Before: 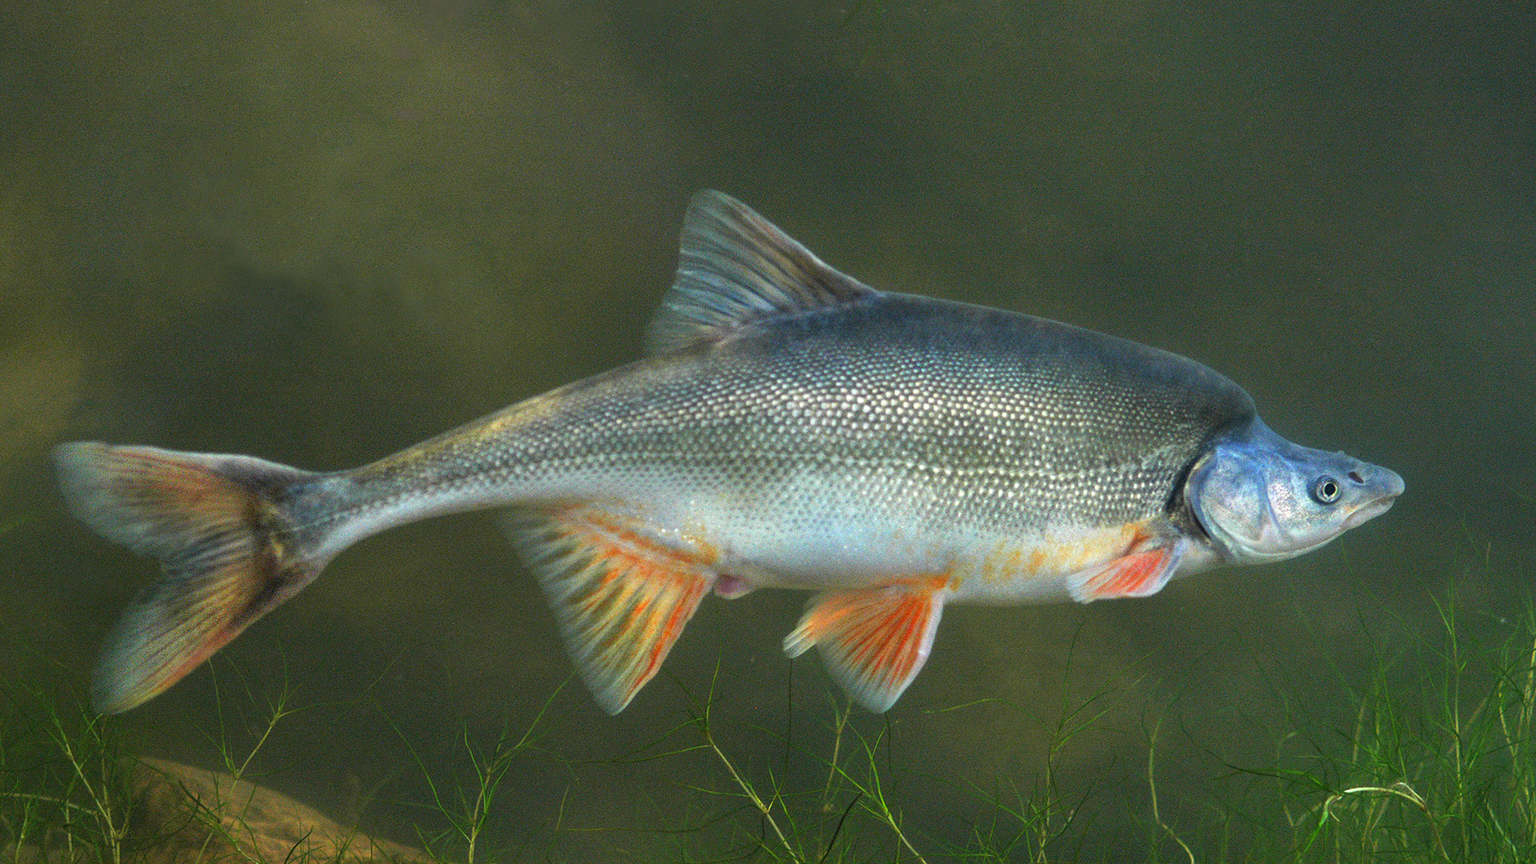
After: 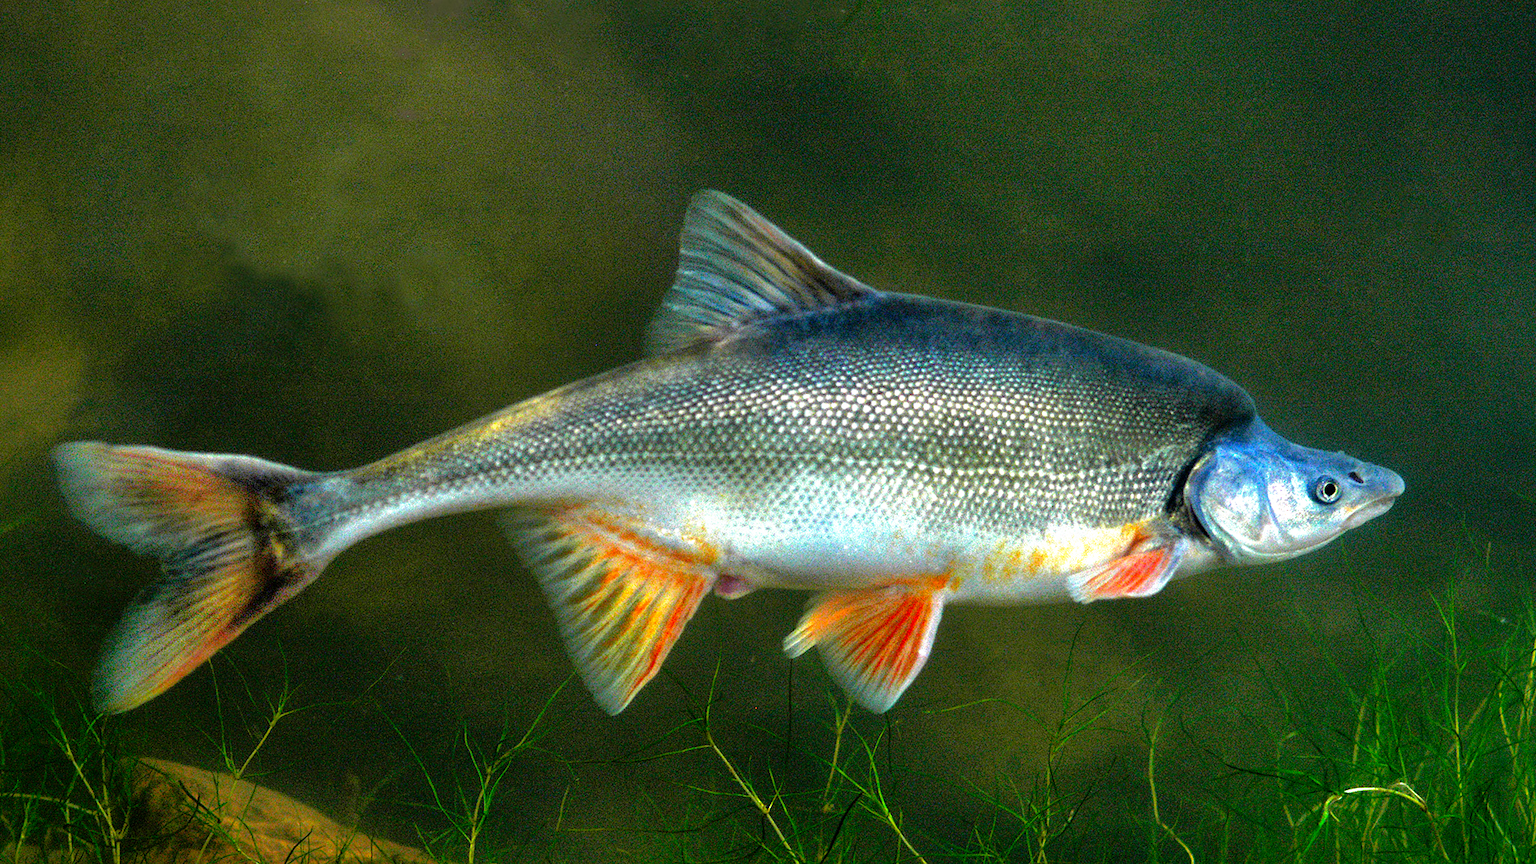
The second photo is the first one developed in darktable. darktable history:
shadows and highlights: on, module defaults
filmic rgb: black relative exposure -8.2 EV, white relative exposure 2.2 EV, threshold 3 EV, hardness 7.11, latitude 85.74%, contrast 1.696, highlights saturation mix -4%, shadows ↔ highlights balance -2.69%, preserve chrominance no, color science v5 (2021), contrast in shadows safe, contrast in highlights safe, enable highlight reconstruction true
